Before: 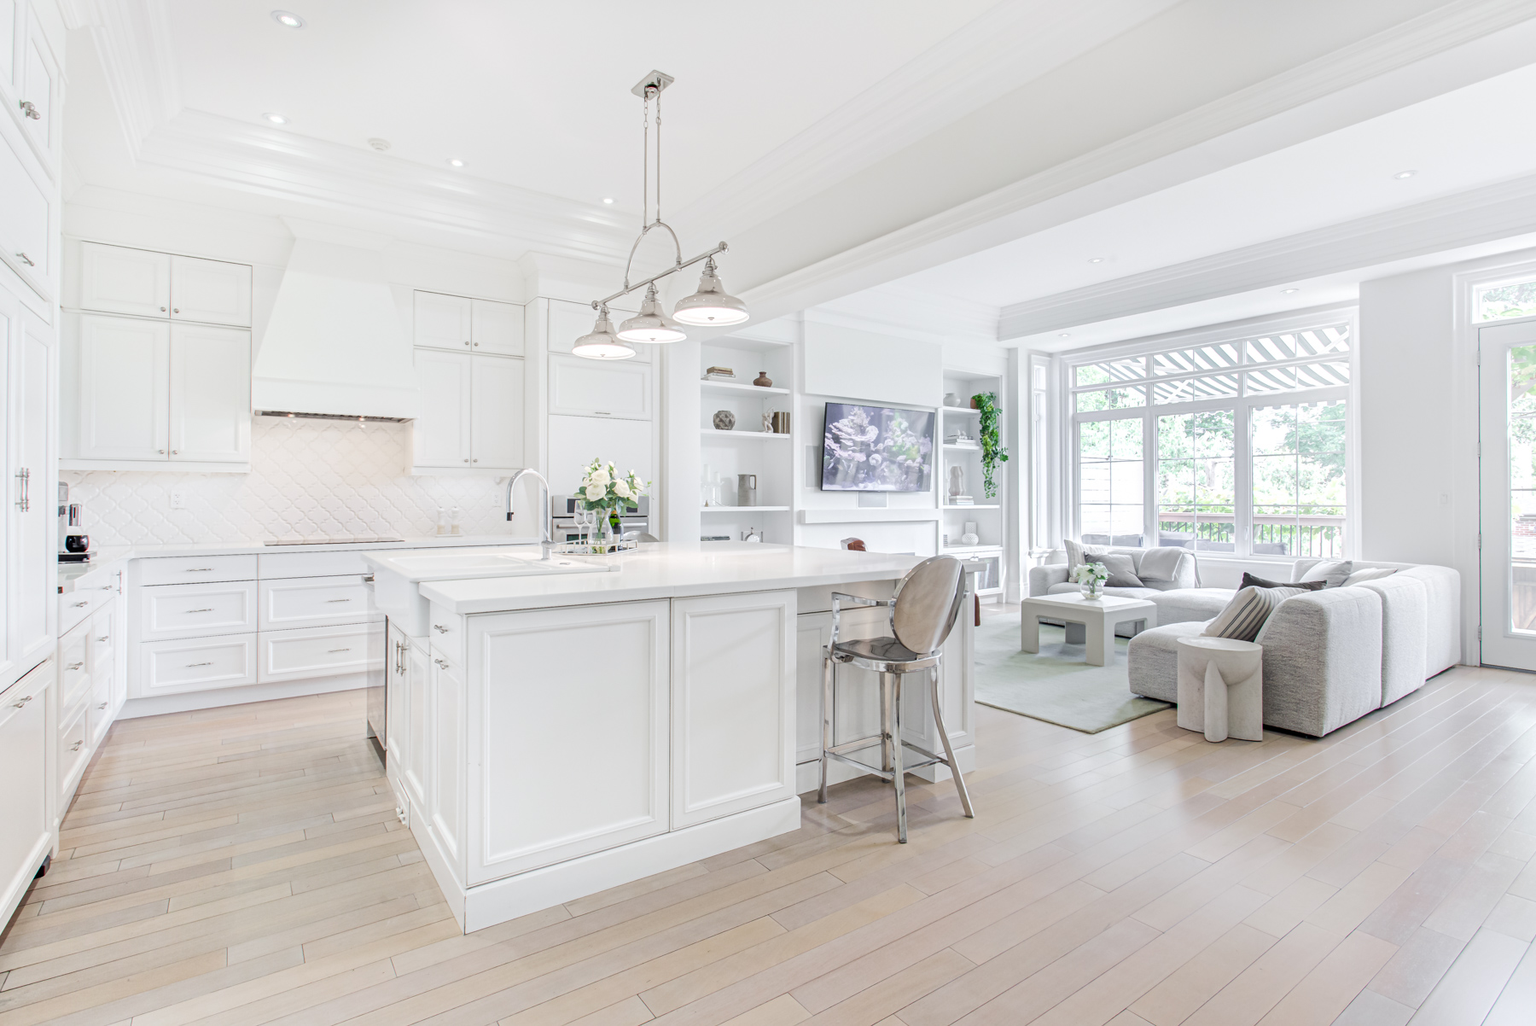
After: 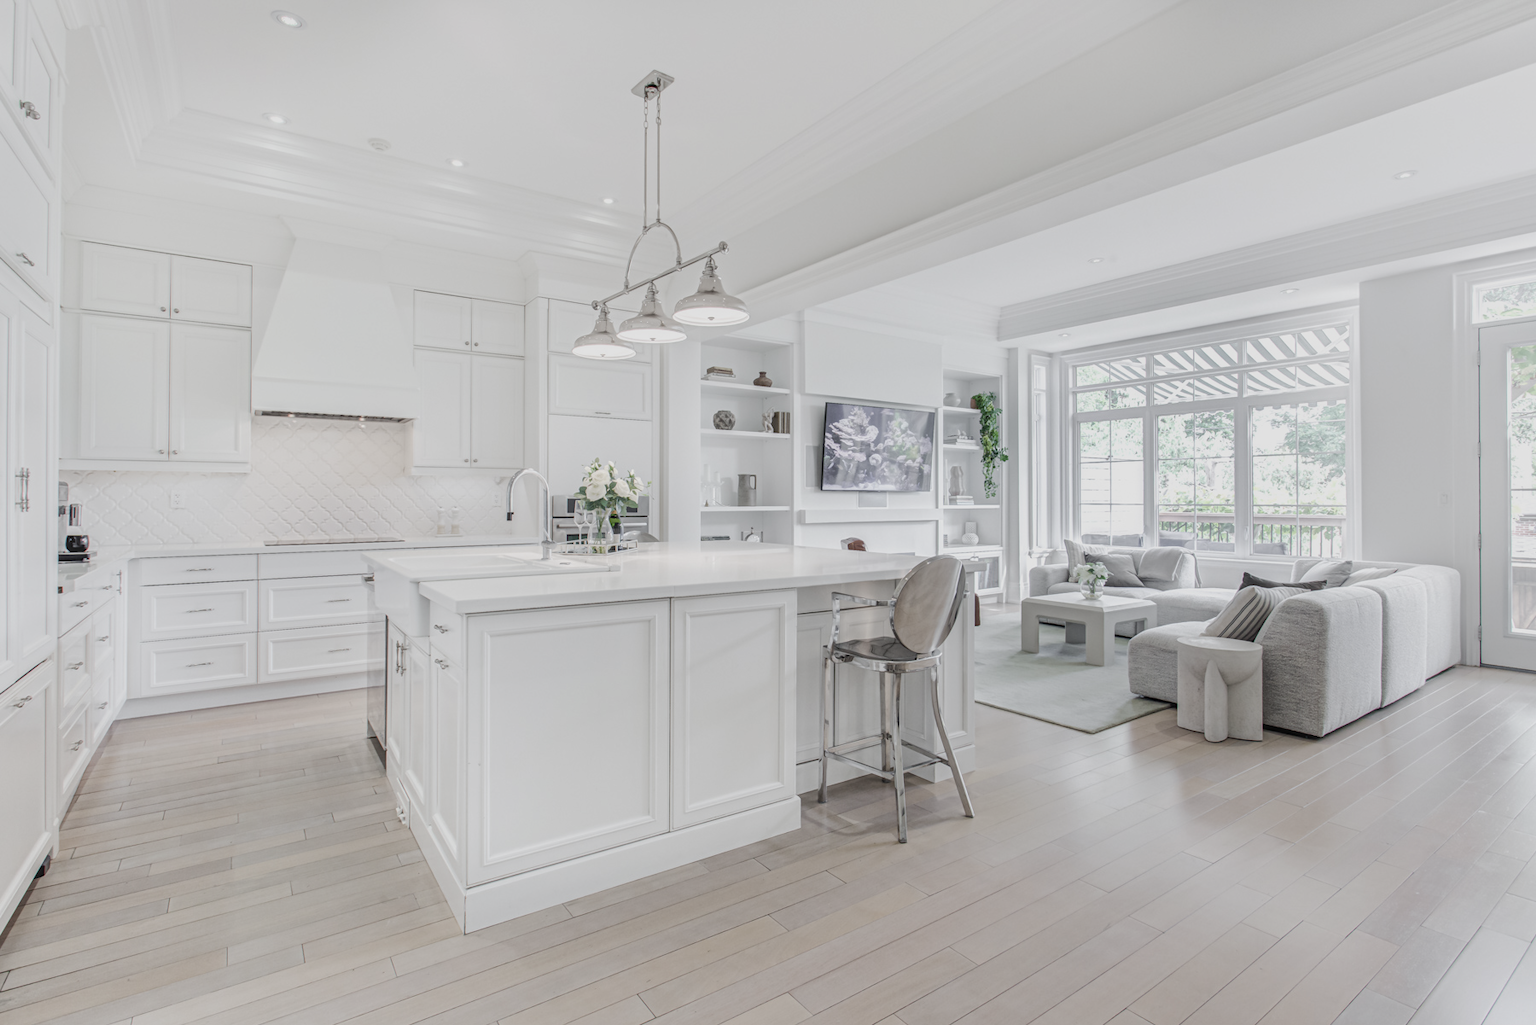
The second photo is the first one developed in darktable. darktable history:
local contrast: highlights 34%, detail 134%
contrast brightness saturation: contrast -0.263, saturation -0.441
